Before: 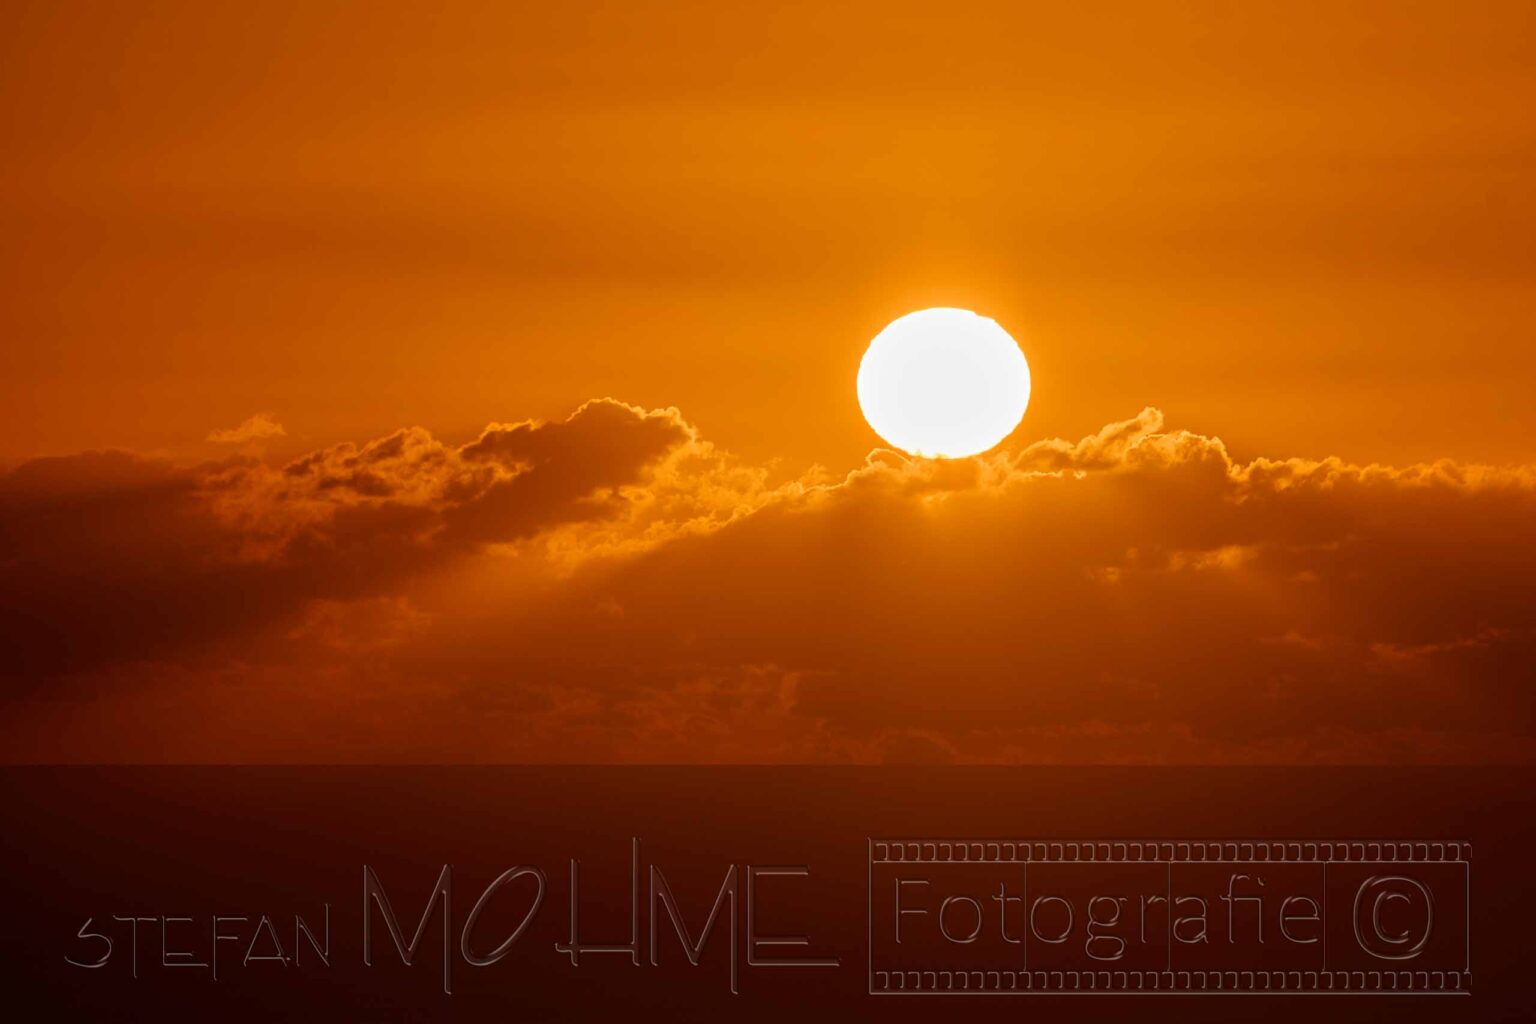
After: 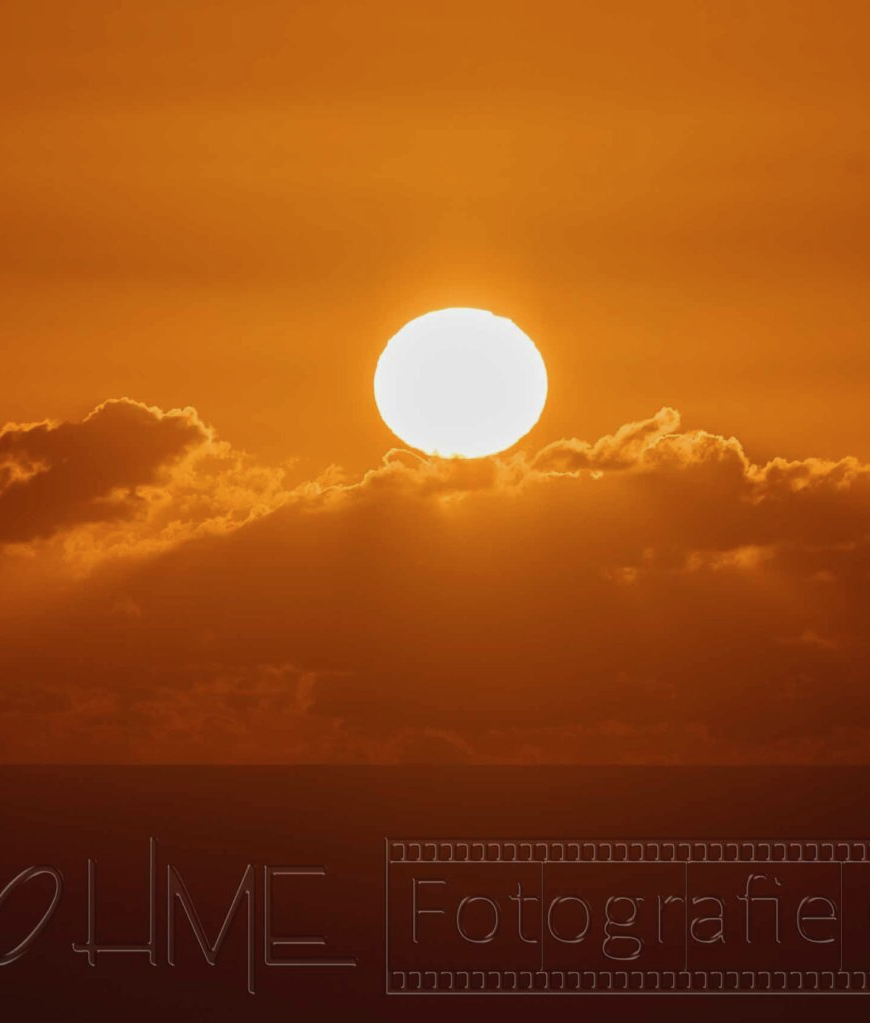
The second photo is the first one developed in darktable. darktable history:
crop: left 31.458%, top 0%, right 11.876%
contrast brightness saturation: contrast -0.08, brightness -0.04, saturation -0.11
